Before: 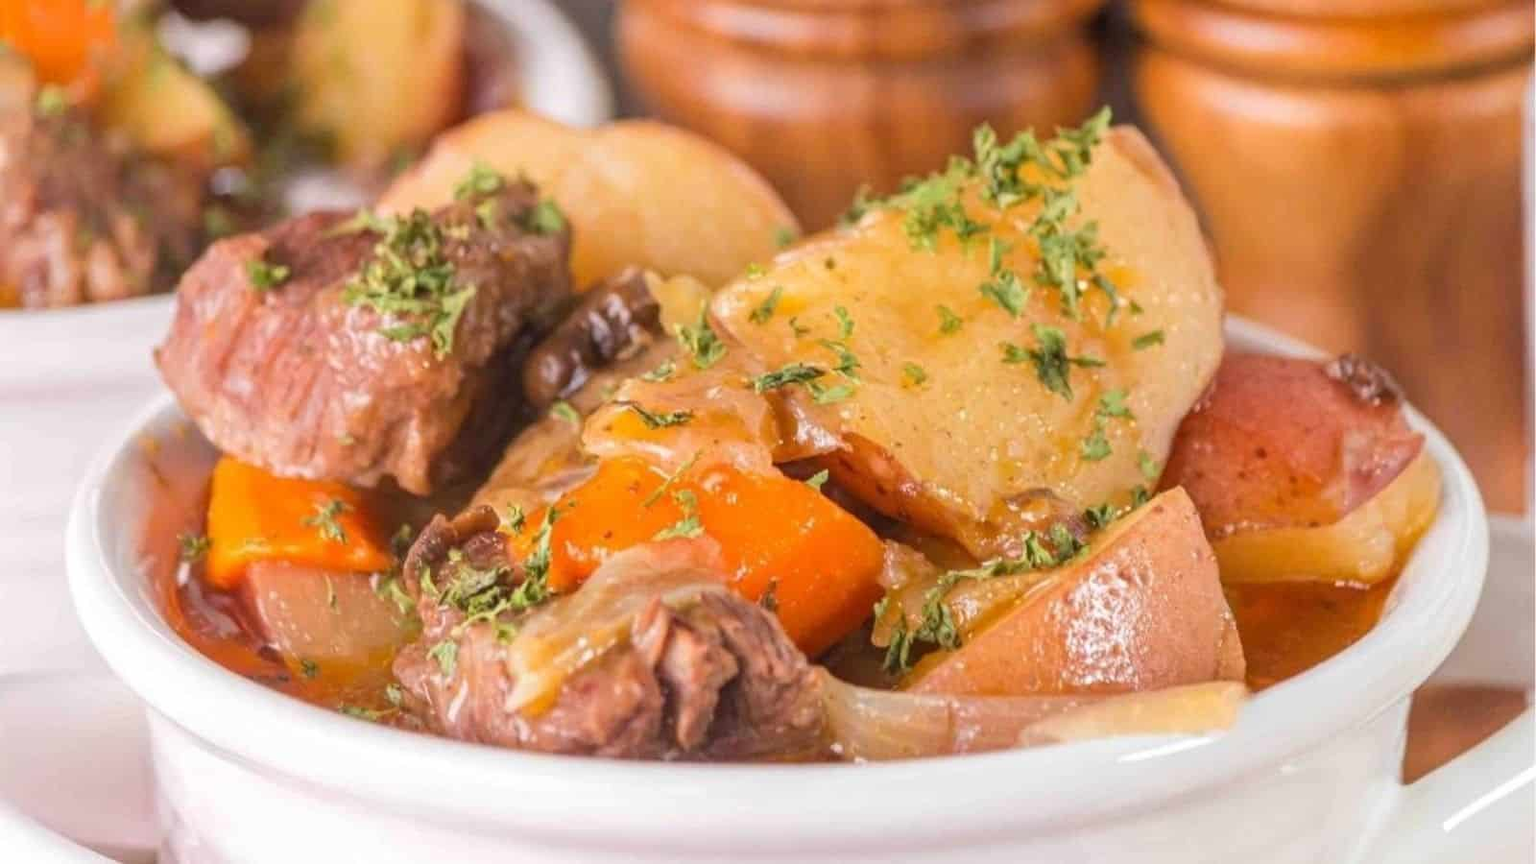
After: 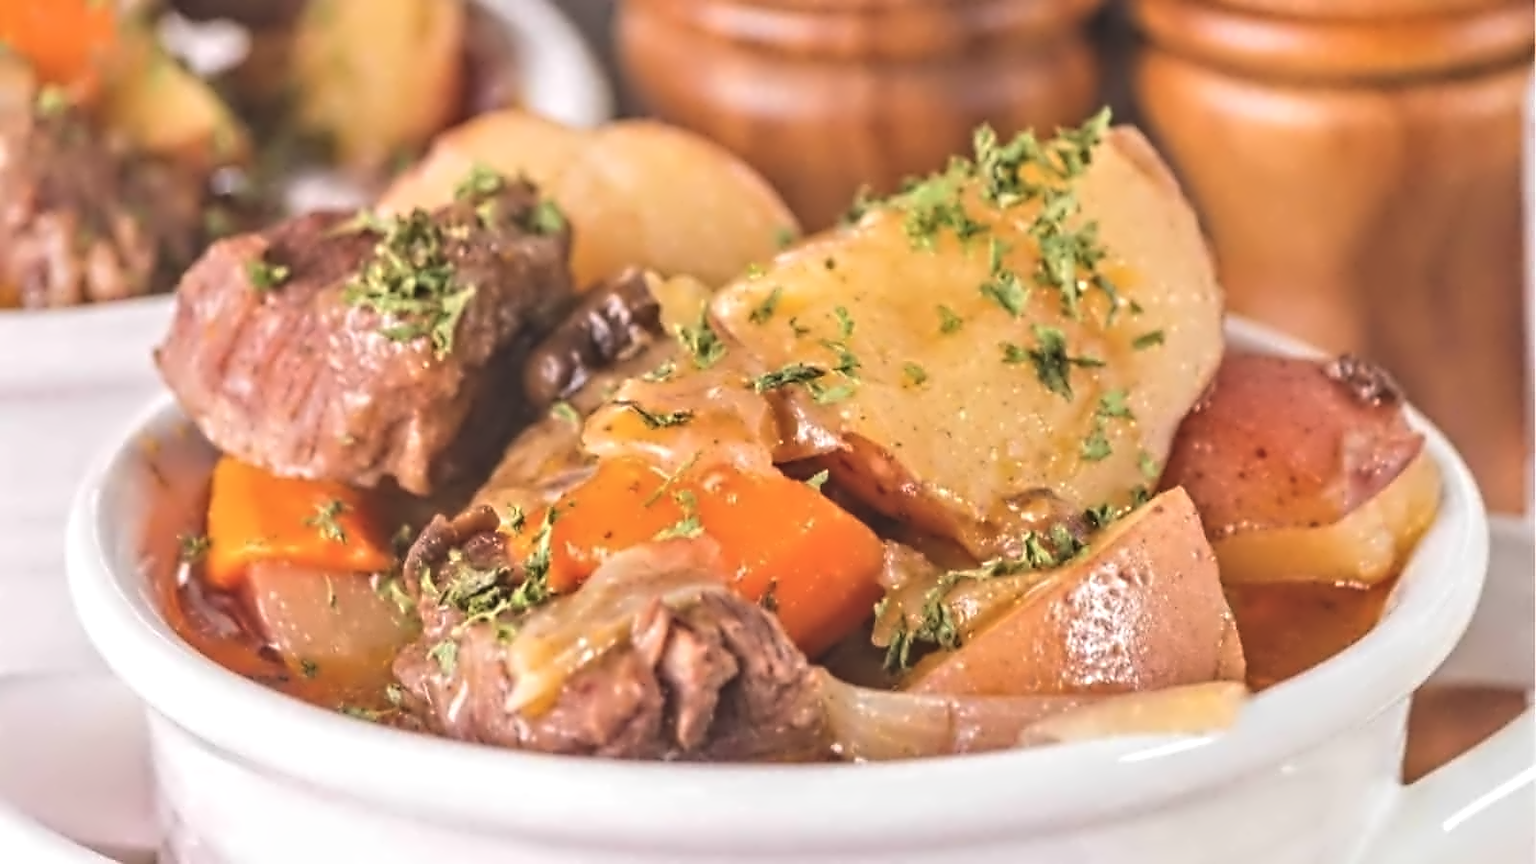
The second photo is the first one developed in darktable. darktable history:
exposure: black level correction -0.028, compensate highlight preservation false
contrast equalizer: octaves 7, y [[0.5, 0.542, 0.583, 0.625, 0.667, 0.708], [0.5 ×6], [0.5 ×6], [0, 0.033, 0.067, 0.1, 0.133, 0.167], [0, 0.05, 0.1, 0.15, 0.2, 0.25]]
